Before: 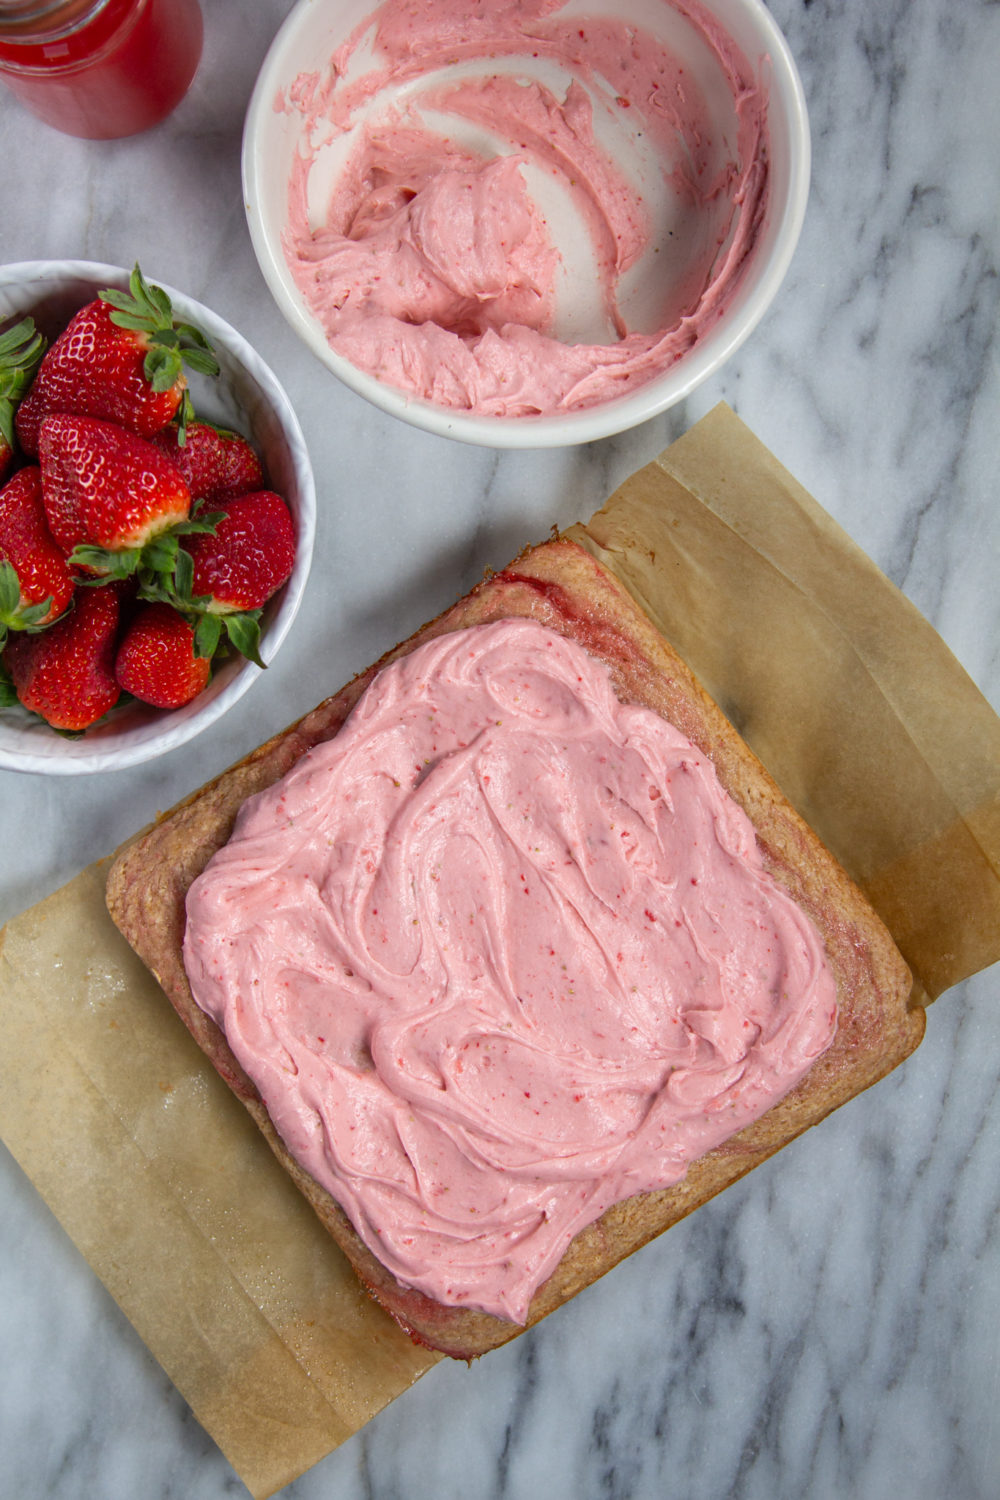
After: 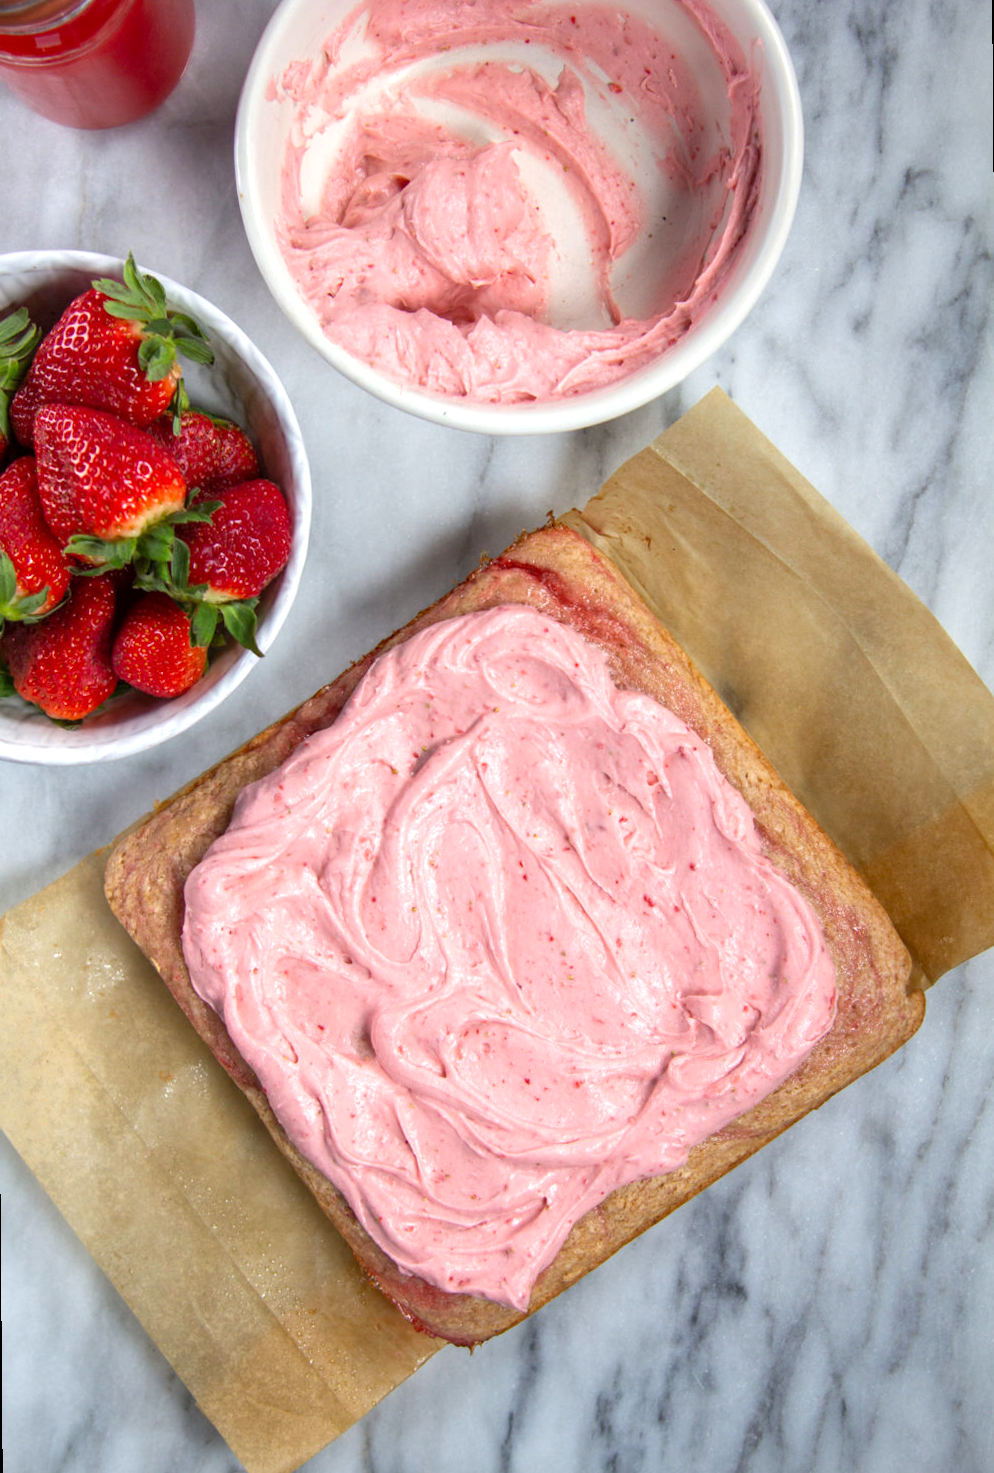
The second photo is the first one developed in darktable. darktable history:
rotate and perspective: rotation -0.45°, automatic cropping original format, crop left 0.008, crop right 0.992, crop top 0.012, crop bottom 0.988
exposure: black level correction 0.001, exposure 0.5 EV, compensate exposure bias true, compensate highlight preservation false
